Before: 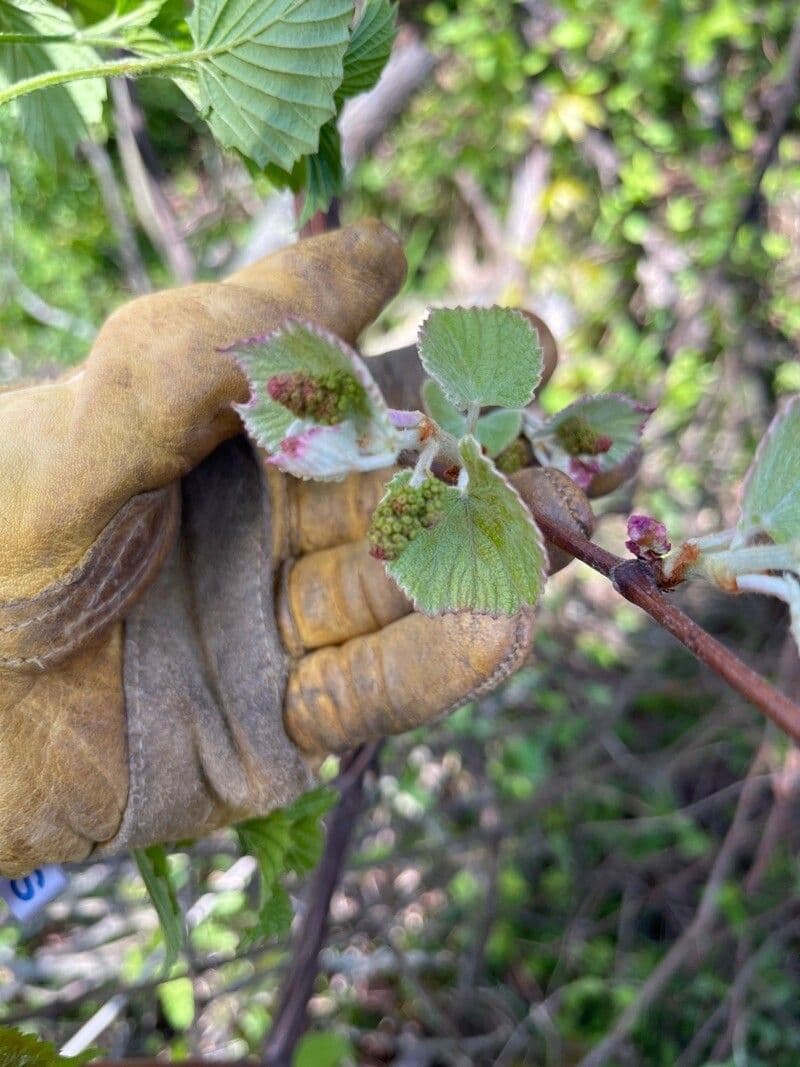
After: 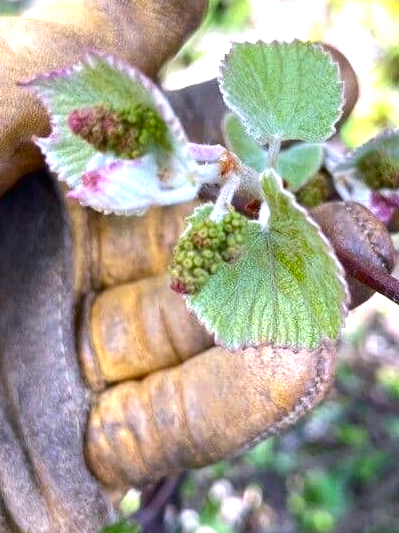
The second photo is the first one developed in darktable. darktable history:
crop: left 25%, top 25%, right 25%, bottom 25%
tone equalizer: -7 EV 0.13 EV, smoothing diameter 25%, edges refinement/feathering 10, preserve details guided filter
exposure: black level correction -0.001, exposure 0.9 EV, compensate exposure bias true, compensate highlight preservation false
contrast brightness saturation: contrast 0.07, brightness -0.14, saturation 0.11
white balance: red 1.004, blue 1.096
